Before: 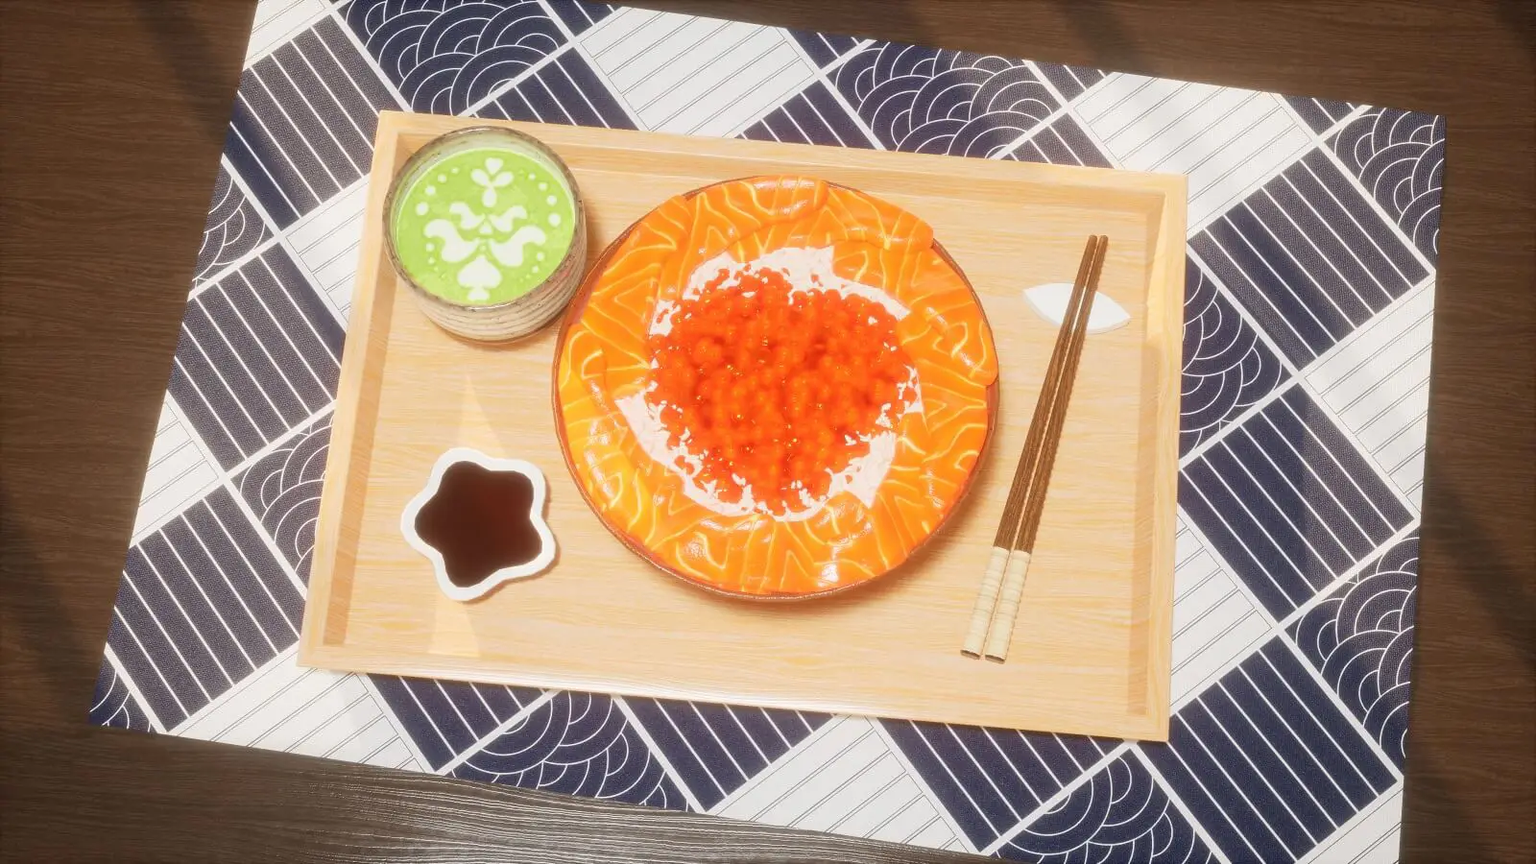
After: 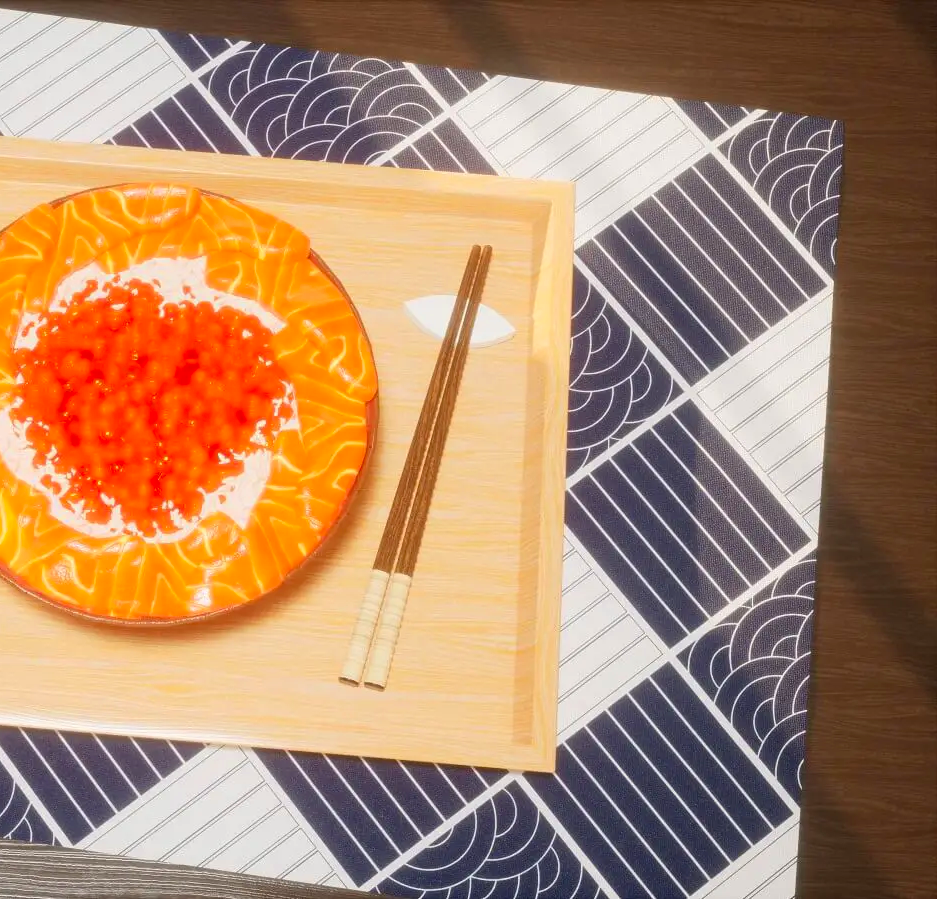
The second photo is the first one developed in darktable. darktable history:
crop: left 41.402%
color zones: curves: ch0 [(0, 0.613) (0.01, 0.613) (0.245, 0.448) (0.498, 0.529) (0.642, 0.665) (0.879, 0.777) (0.99, 0.613)]; ch1 [(0, 0) (0.143, 0) (0.286, 0) (0.429, 0) (0.571, 0) (0.714, 0) (0.857, 0)], mix -121.96%
